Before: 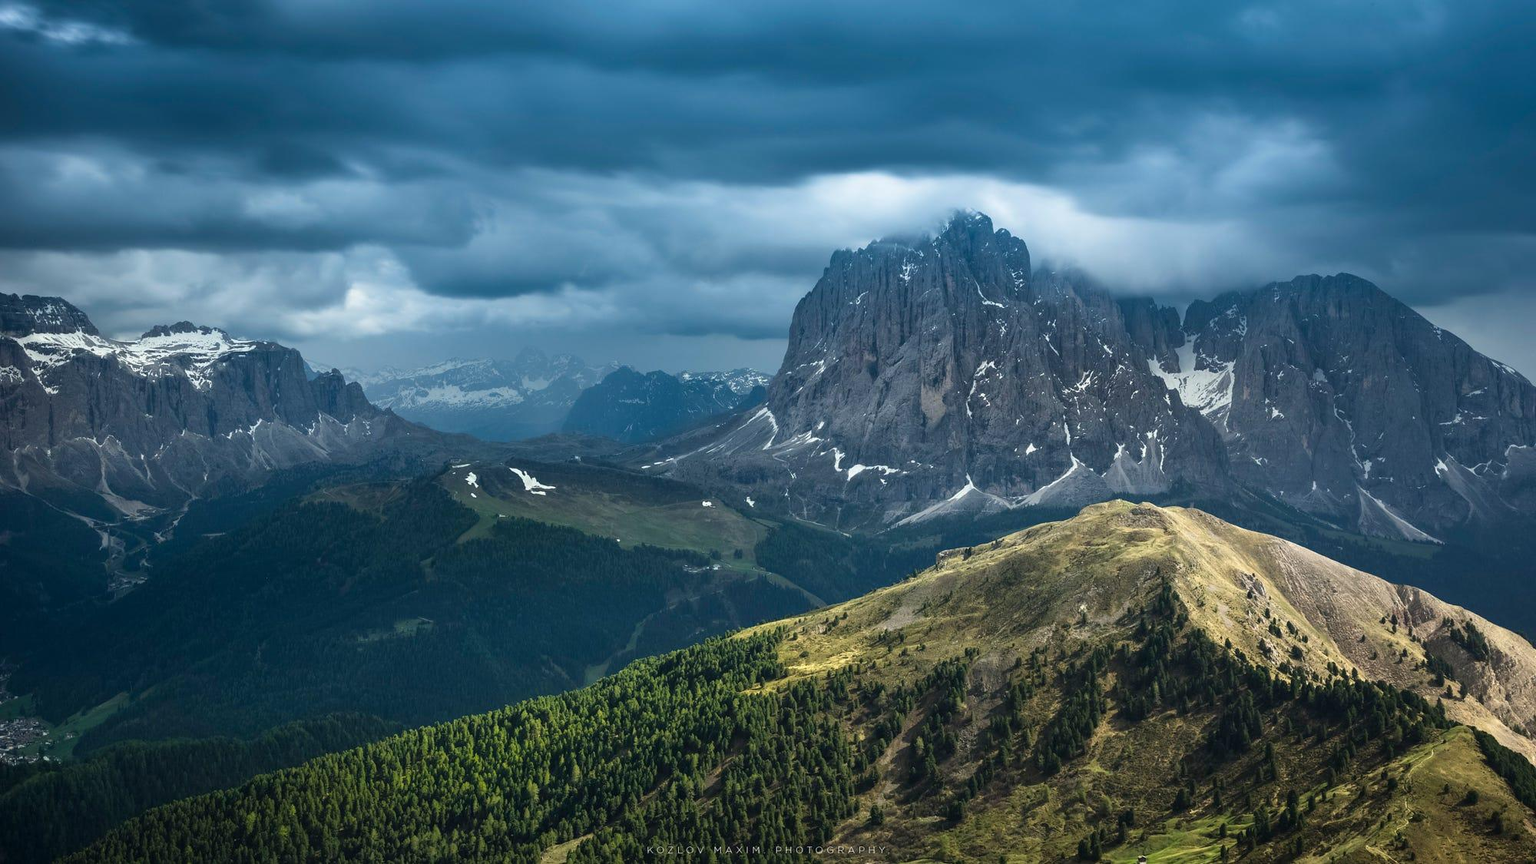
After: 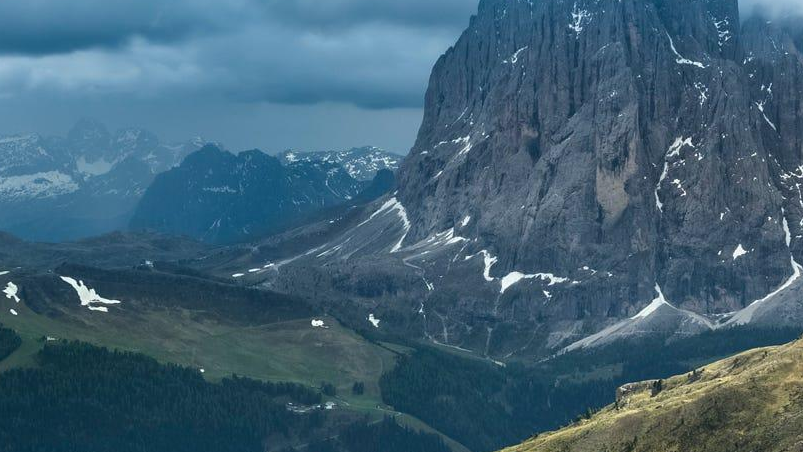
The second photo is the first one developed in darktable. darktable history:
crop: left 30.181%, top 29.605%, right 29.667%, bottom 30.141%
